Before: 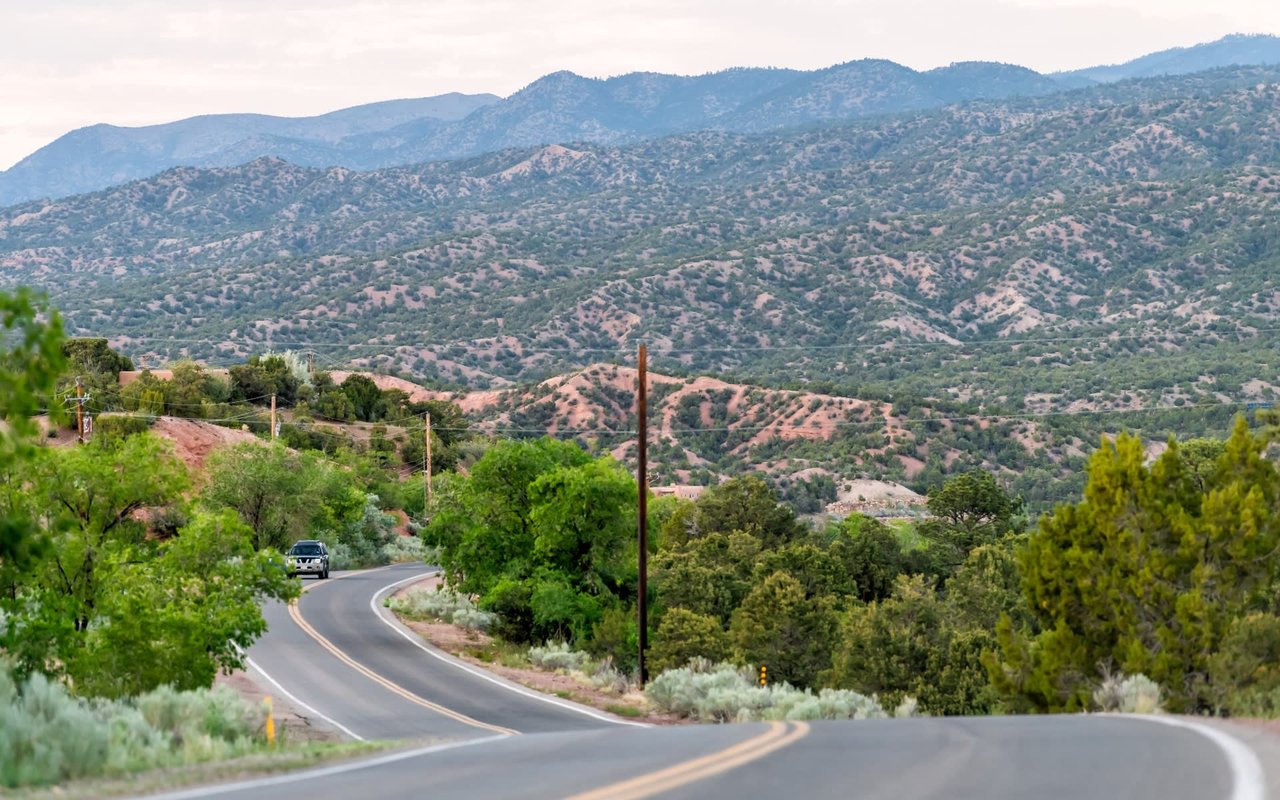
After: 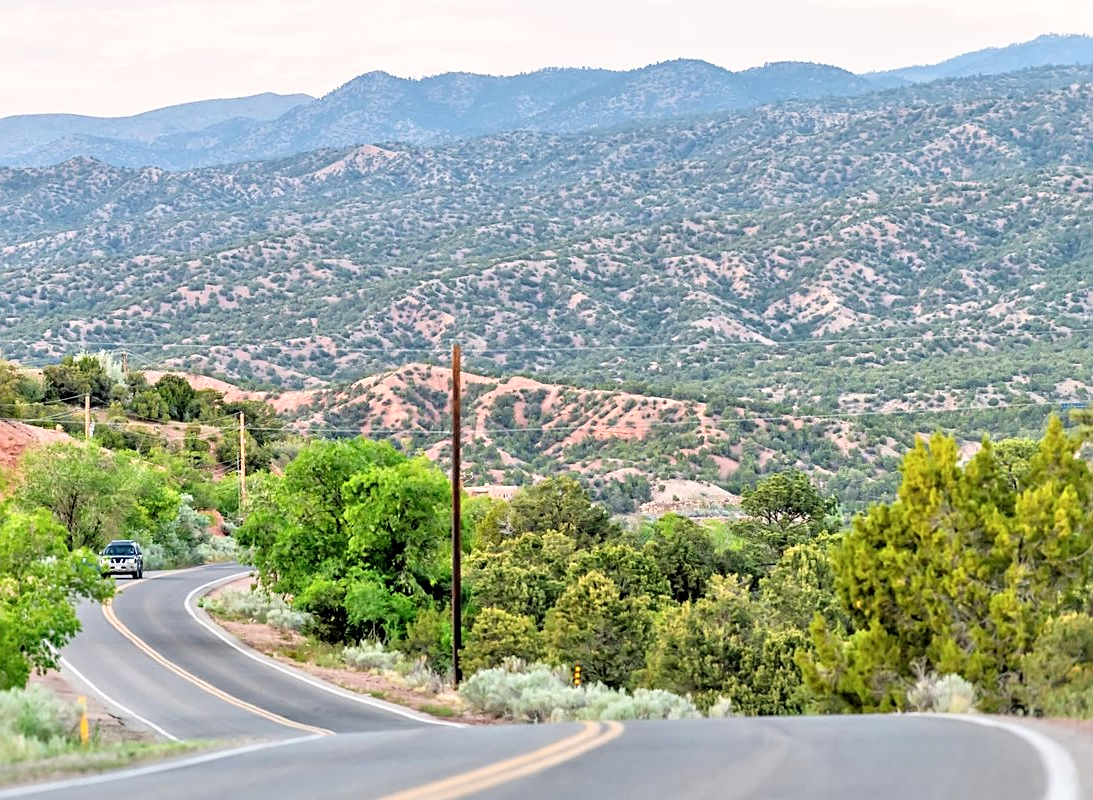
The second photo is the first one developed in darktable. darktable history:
sharpen: on, module defaults
tone equalizer: -7 EV 0.154 EV, -6 EV 0.612 EV, -5 EV 1.14 EV, -4 EV 1.32 EV, -3 EV 1.17 EV, -2 EV 0.6 EV, -1 EV 0.16 EV, mask exposure compensation -0.504 EV
contrast brightness saturation: contrast 0.148, brightness 0.043
crop and rotate: left 14.568%
